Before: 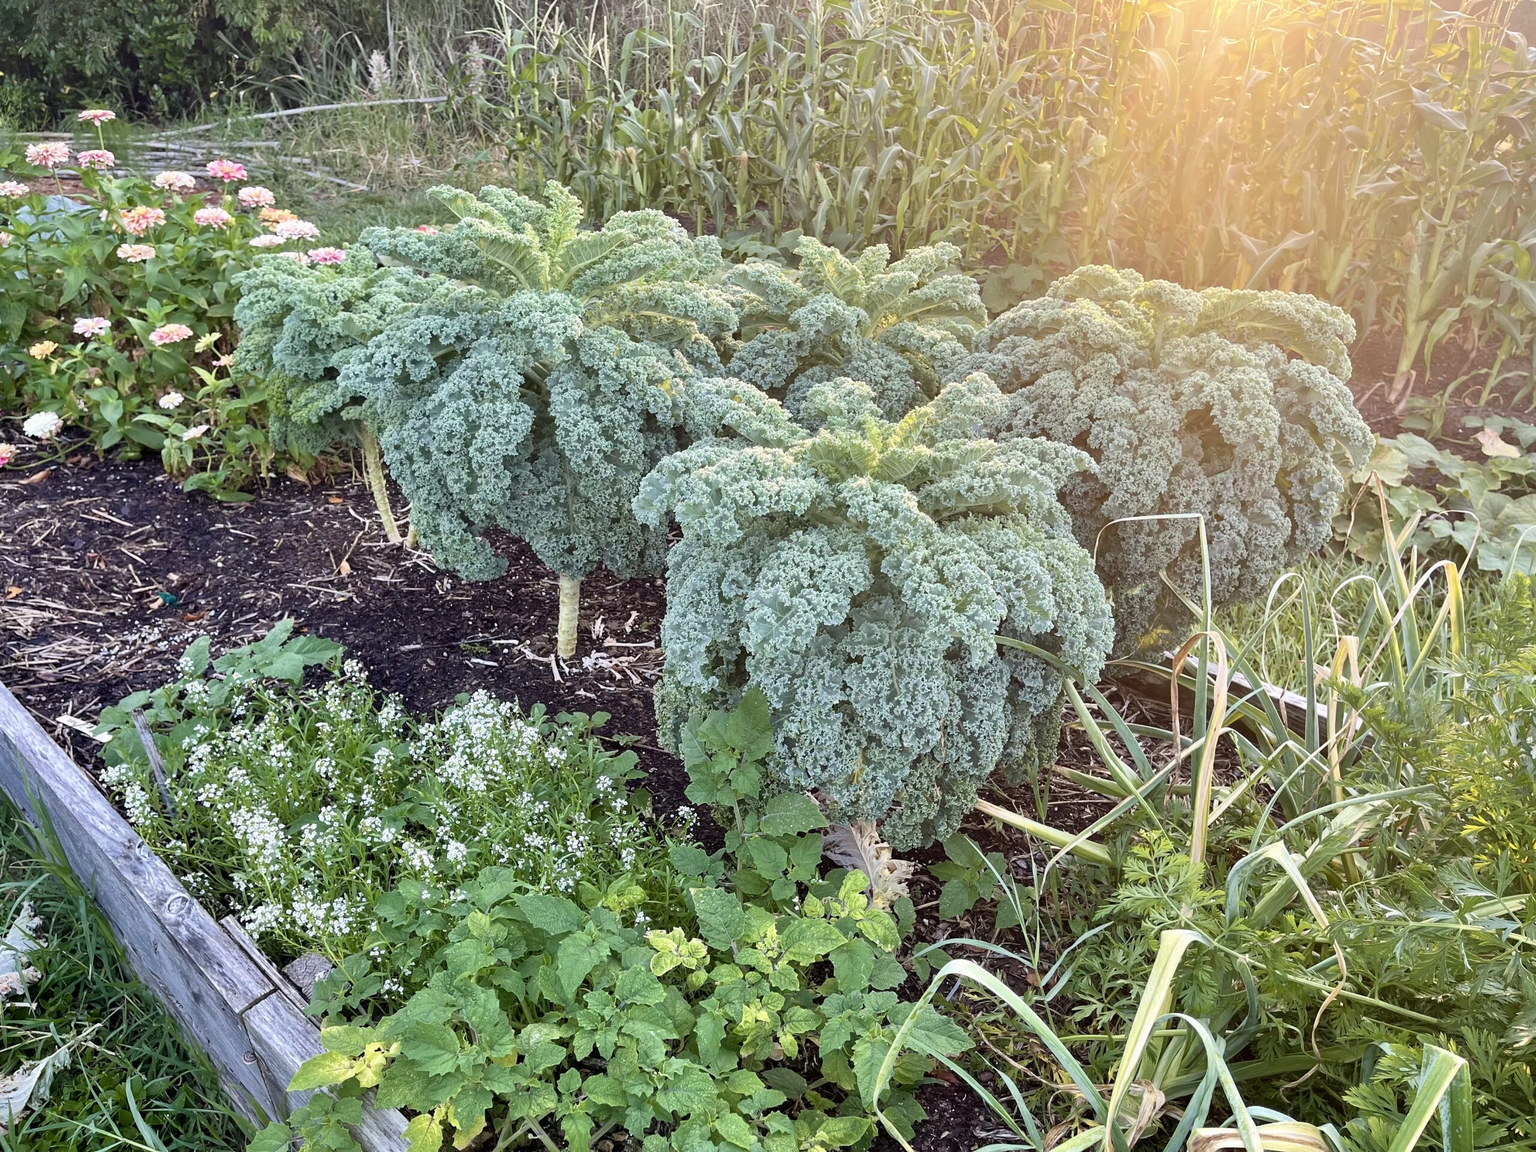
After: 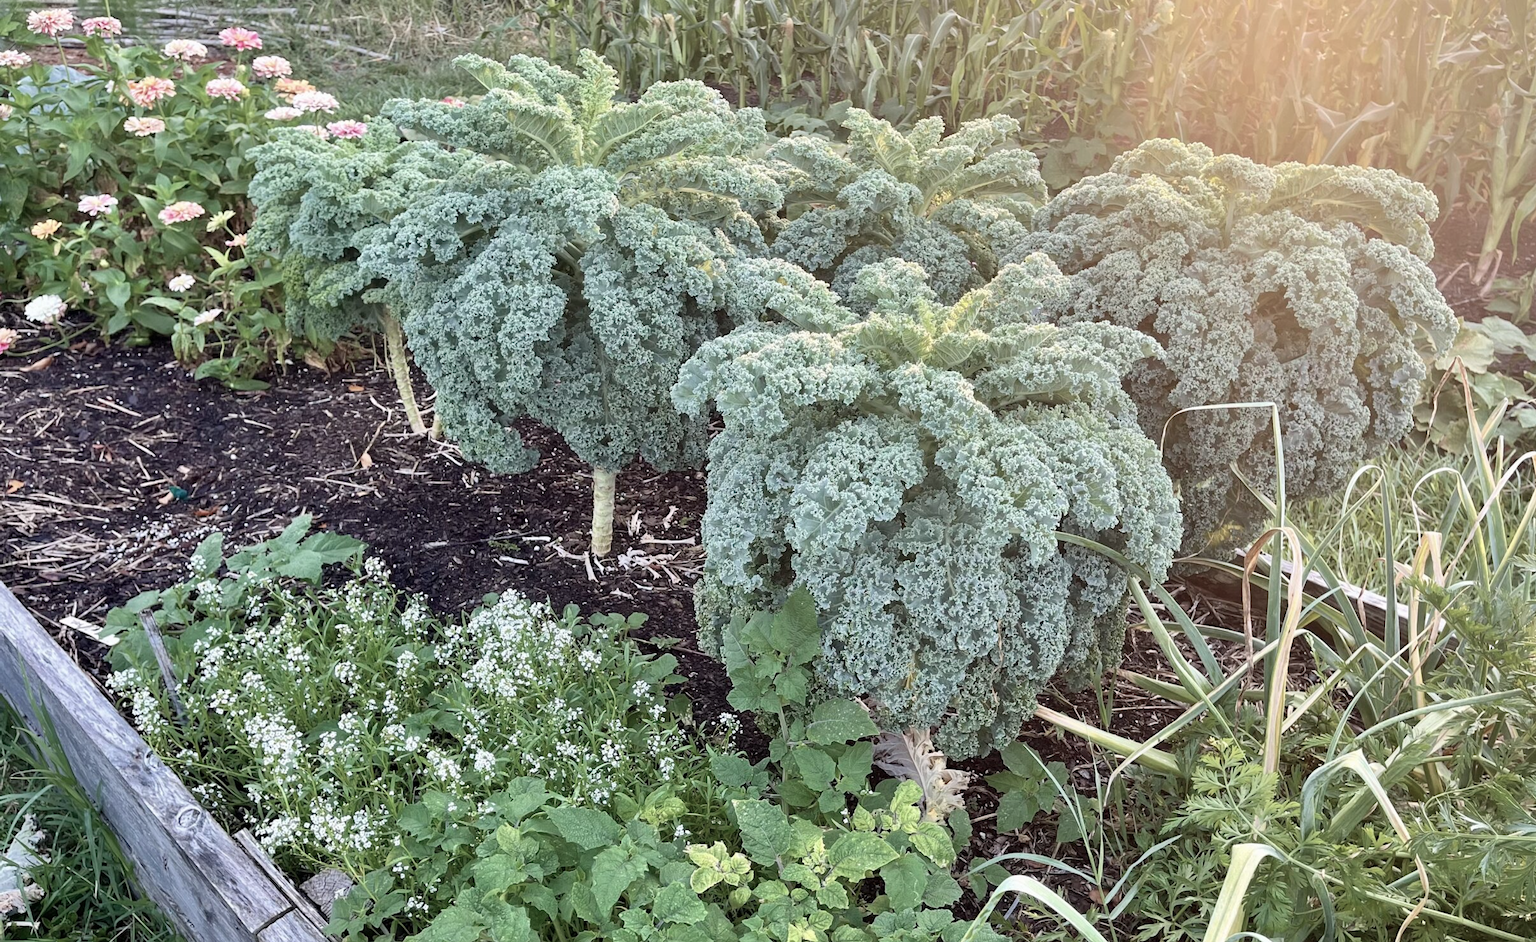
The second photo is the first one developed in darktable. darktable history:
color balance: input saturation 100.43%, contrast fulcrum 14.22%, output saturation 70.41%
crop and rotate: angle 0.03°, top 11.643%, right 5.651%, bottom 11.189%
